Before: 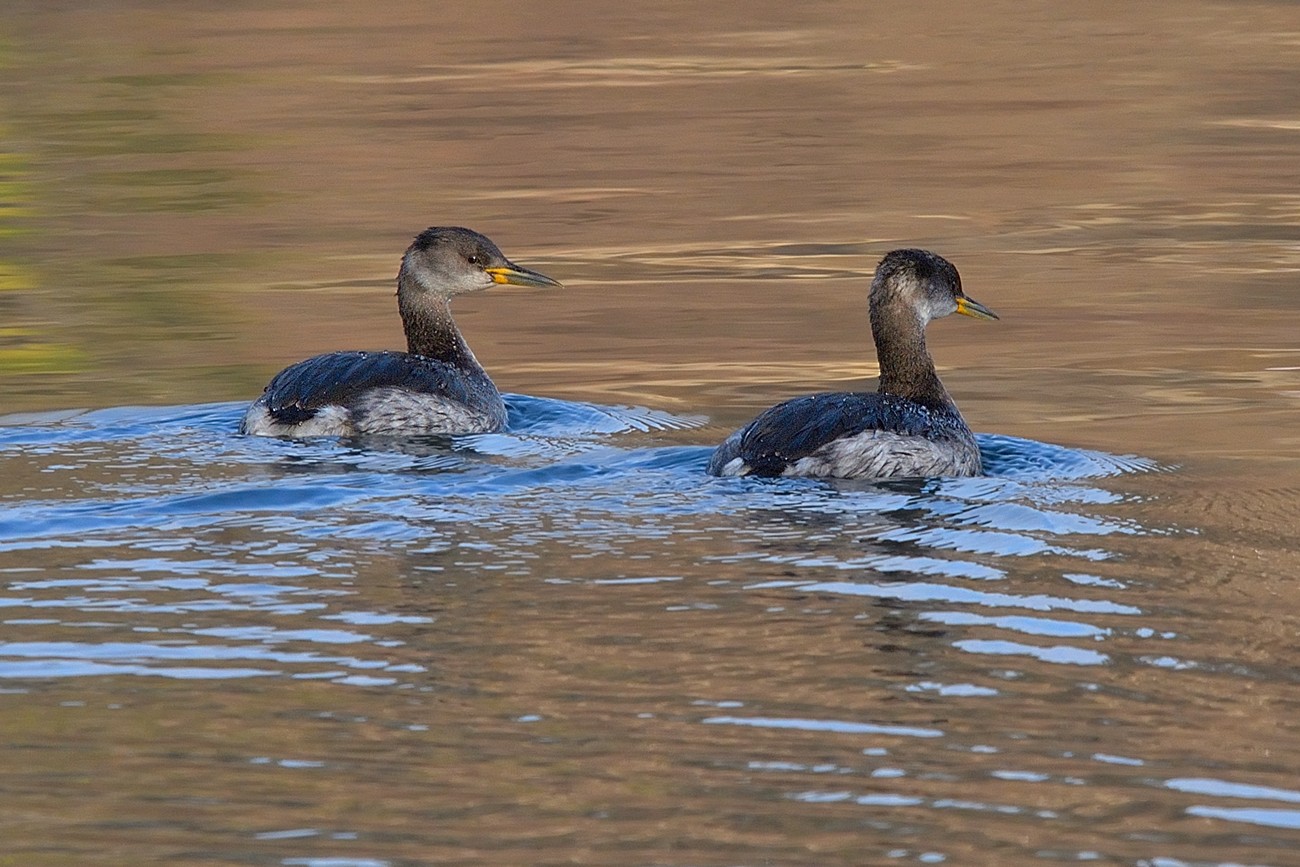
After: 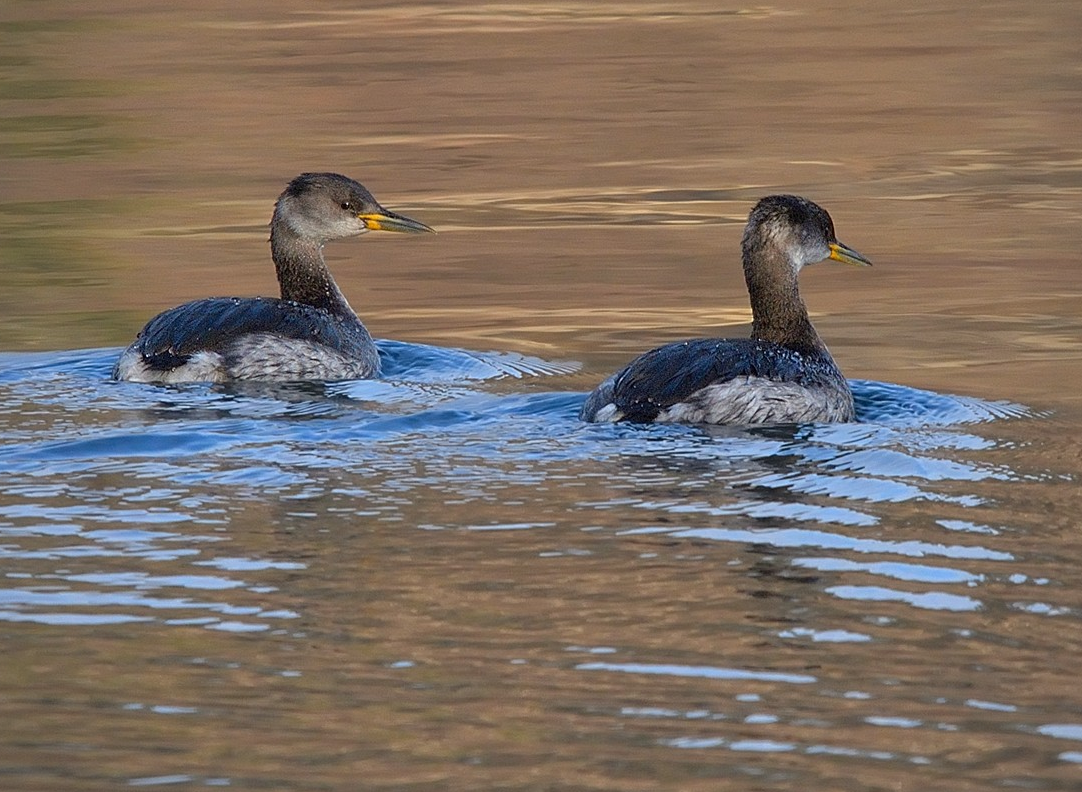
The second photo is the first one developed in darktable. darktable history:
vignetting: fall-off radius 93.44%, brightness -0.406, saturation -0.309
crop: left 9.814%, top 6.32%, right 6.884%, bottom 2.326%
